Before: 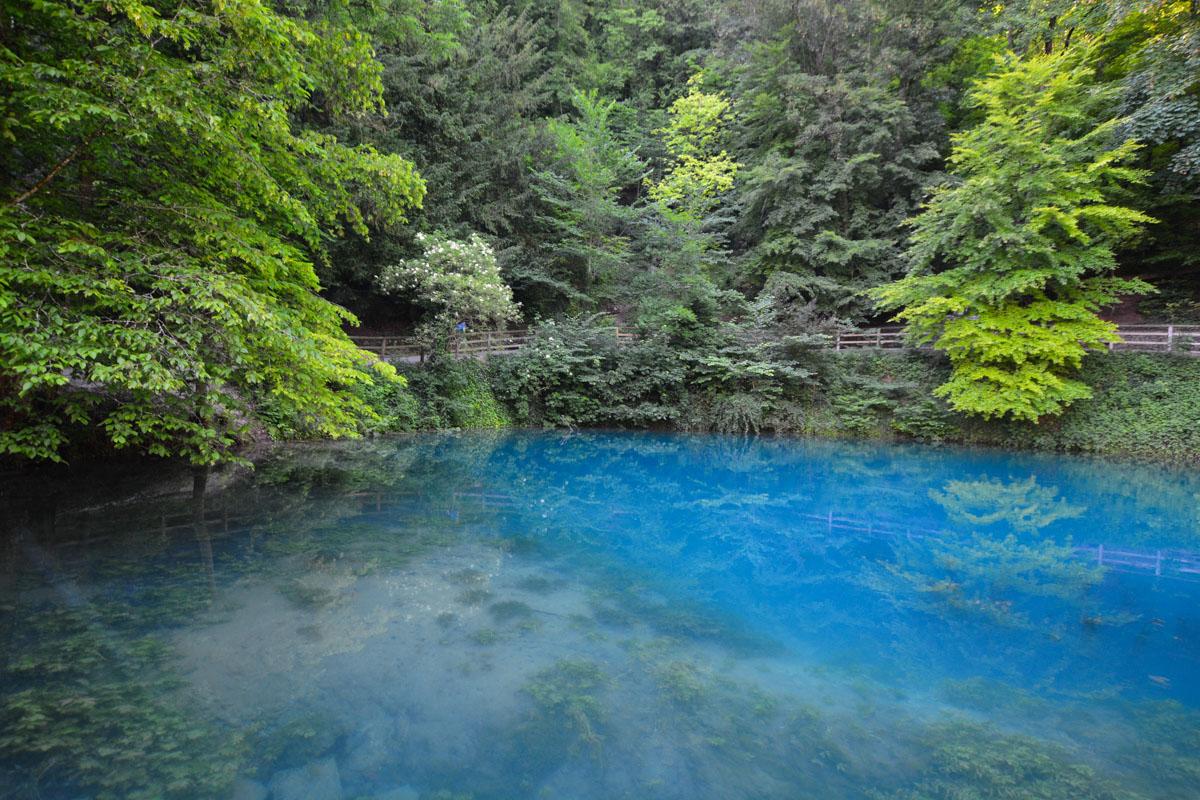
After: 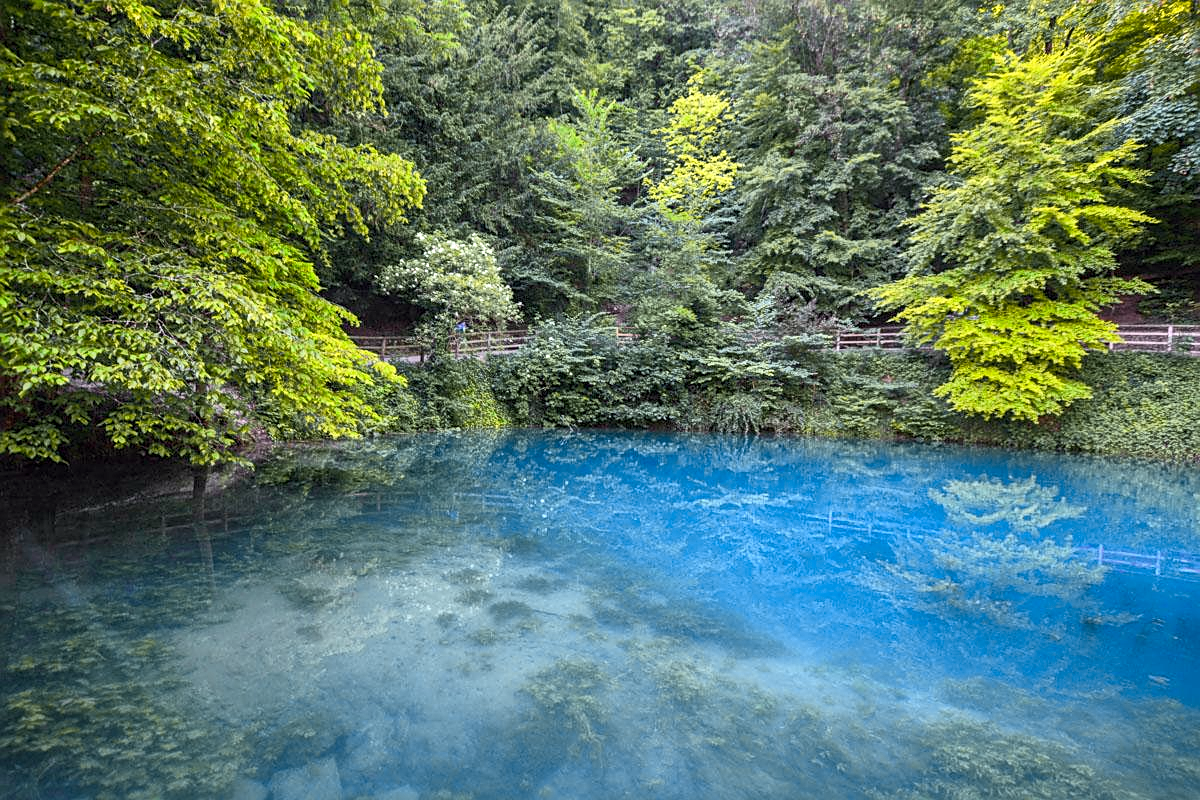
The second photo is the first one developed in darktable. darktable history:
tone curve: curves: ch0 [(0, 0) (0.15, 0.17) (0.452, 0.437) (0.611, 0.588) (0.751, 0.749) (1, 1)]; ch1 [(0, 0) (0.325, 0.327) (0.413, 0.442) (0.475, 0.467) (0.512, 0.522) (0.541, 0.55) (0.617, 0.612) (0.695, 0.697) (1, 1)]; ch2 [(0, 0) (0.386, 0.397) (0.452, 0.459) (0.505, 0.498) (0.536, 0.546) (0.574, 0.571) (0.633, 0.653) (1, 1)], color space Lab, independent channels, preserve colors none
local contrast: detail 130%
contrast brightness saturation: contrast 0.2, brightness 0.154, saturation 0.142
exposure: black level correction 0, compensate exposure bias true, compensate highlight preservation false
sharpen: on, module defaults
